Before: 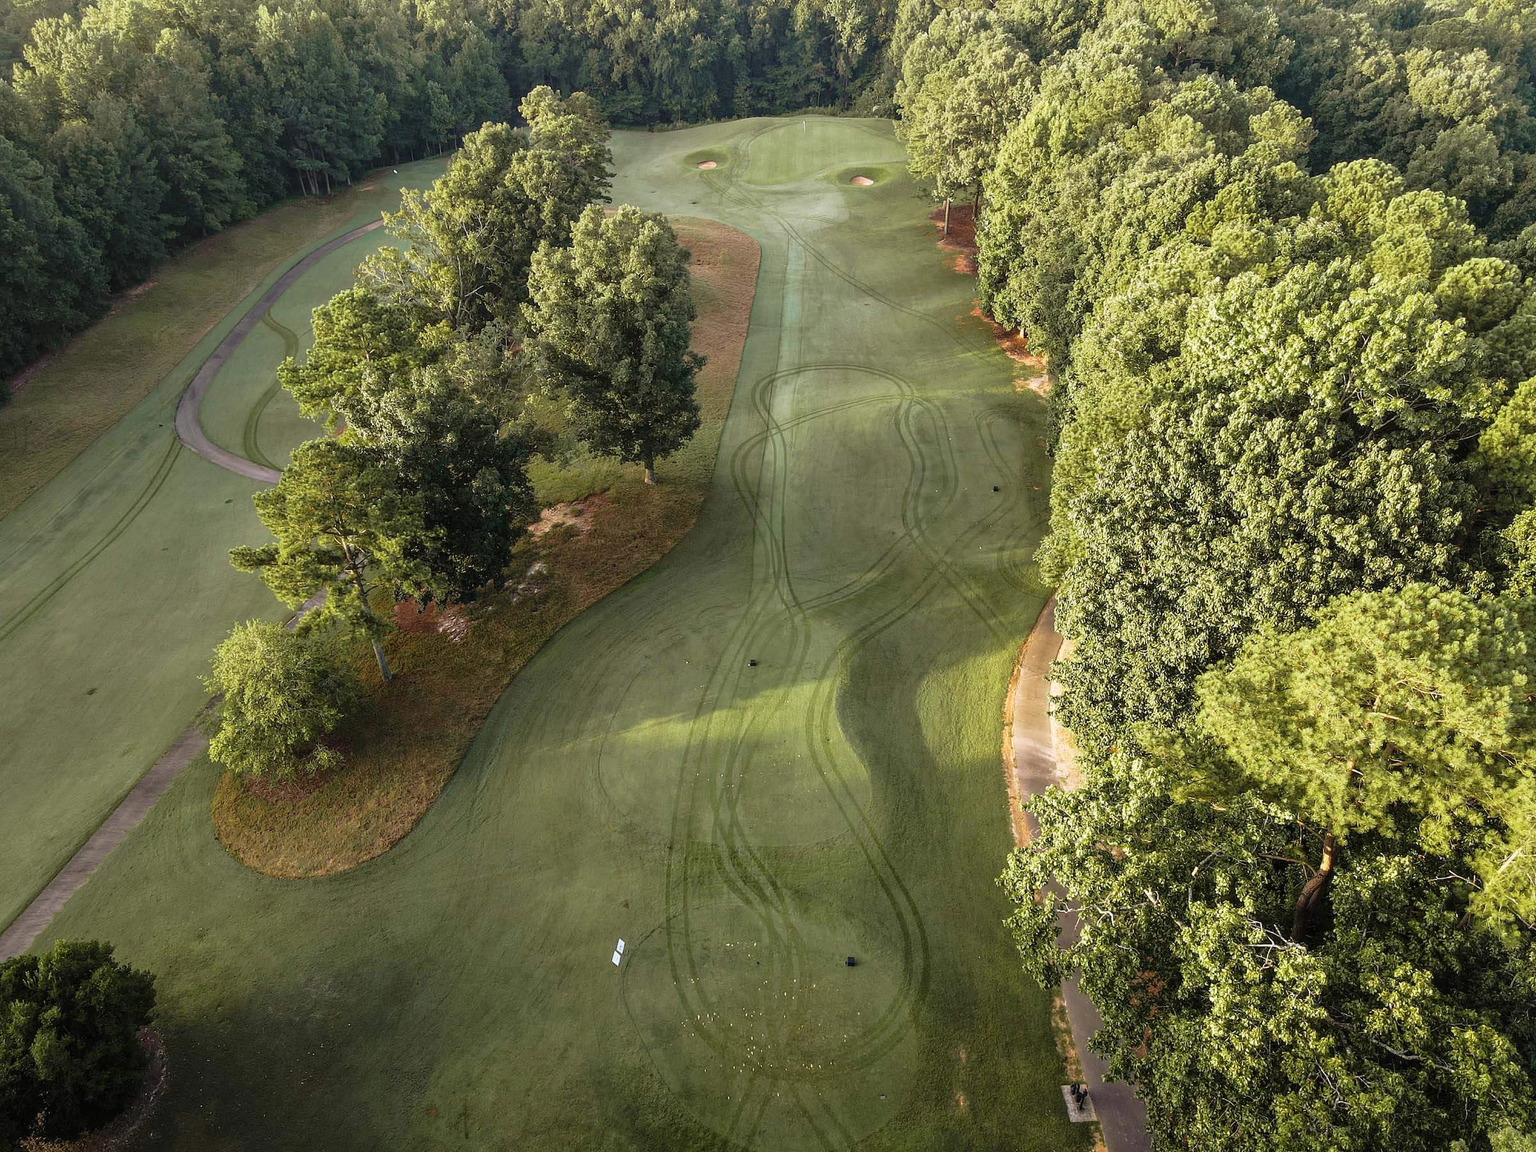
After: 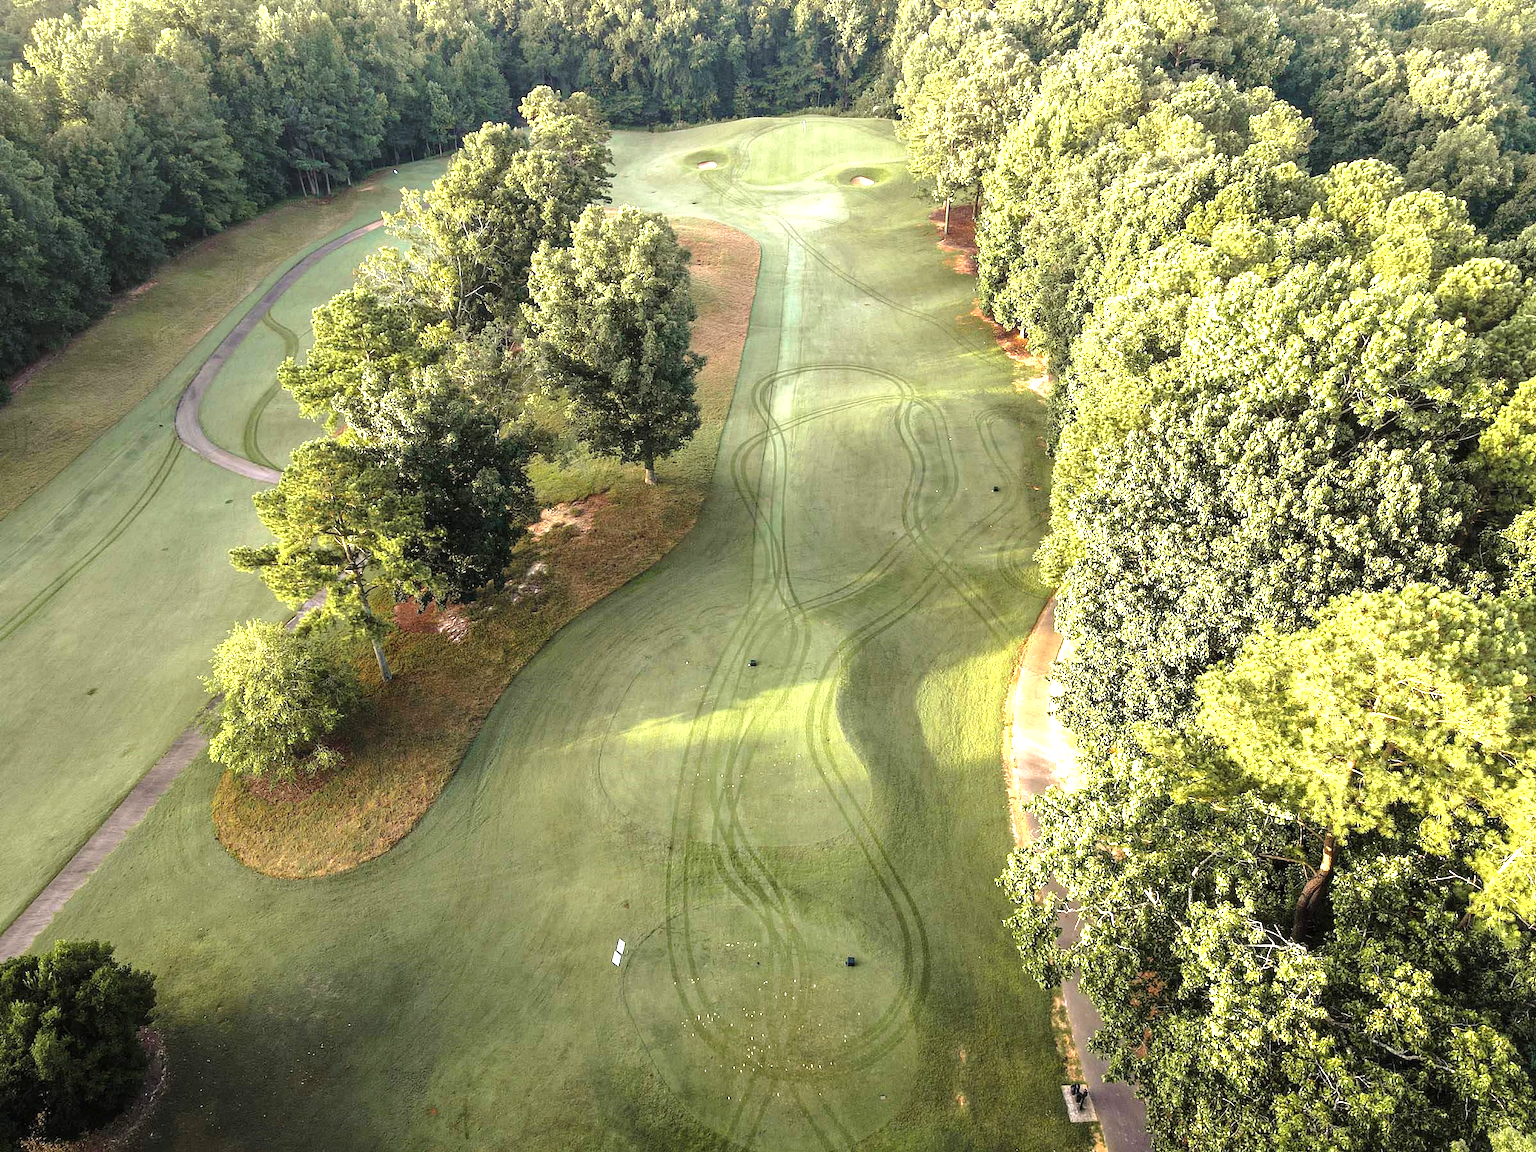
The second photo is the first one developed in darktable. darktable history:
exposure: exposure 0.825 EV, compensate exposure bias true, compensate highlight preservation false
tone equalizer: -8 EV -0.397 EV, -7 EV -0.382 EV, -6 EV -0.304 EV, -5 EV -0.207 EV, -3 EV 0.209 EV, -2 EV 0.327 EV, -1 EV 0.376 EV, +0 EV 0.434 EV
